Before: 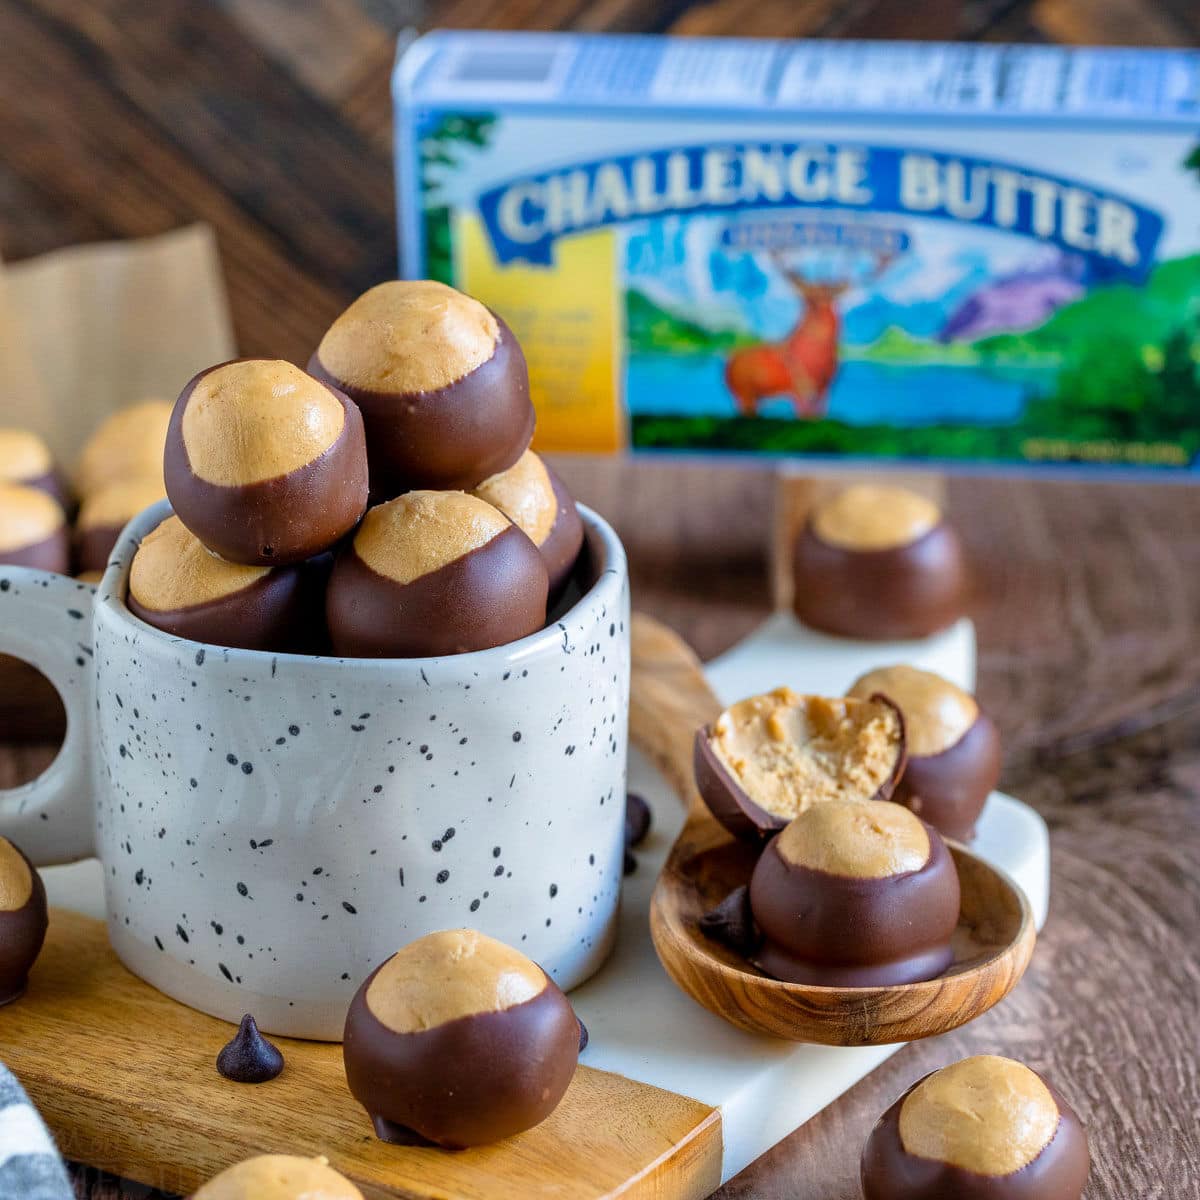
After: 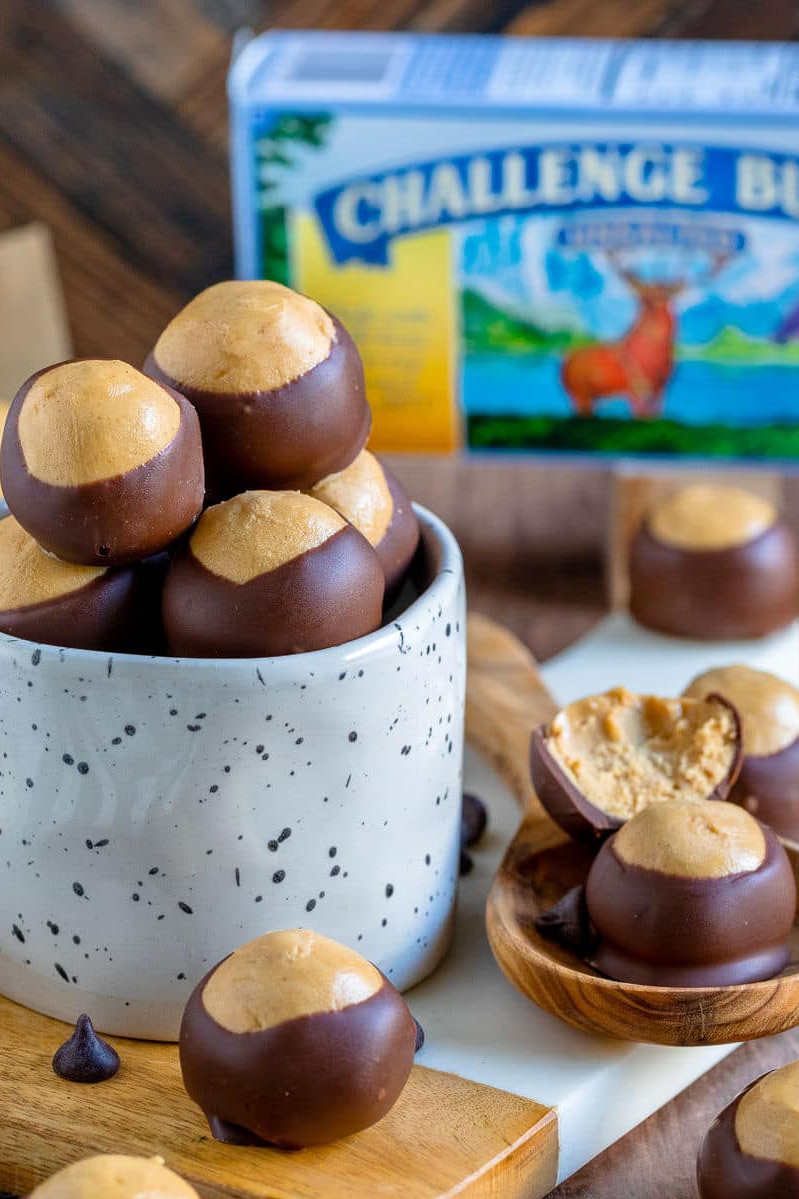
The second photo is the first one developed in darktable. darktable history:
crop and rotate: left 13.729%, right 19.641%
